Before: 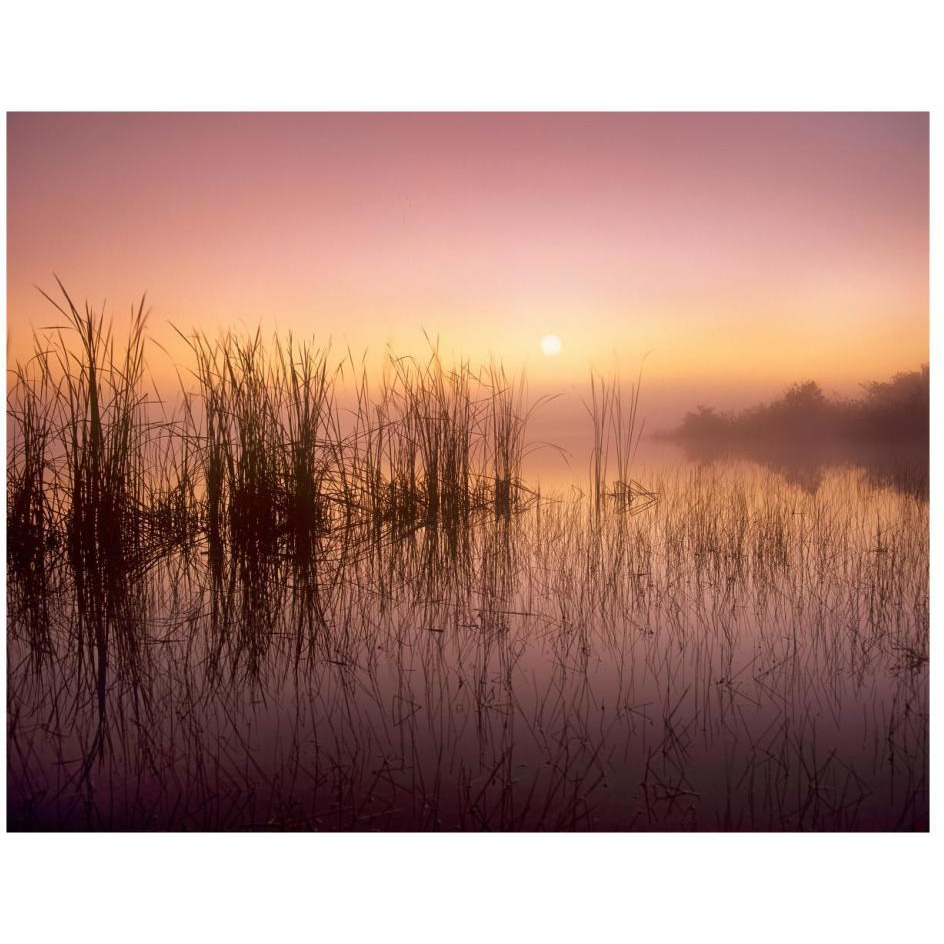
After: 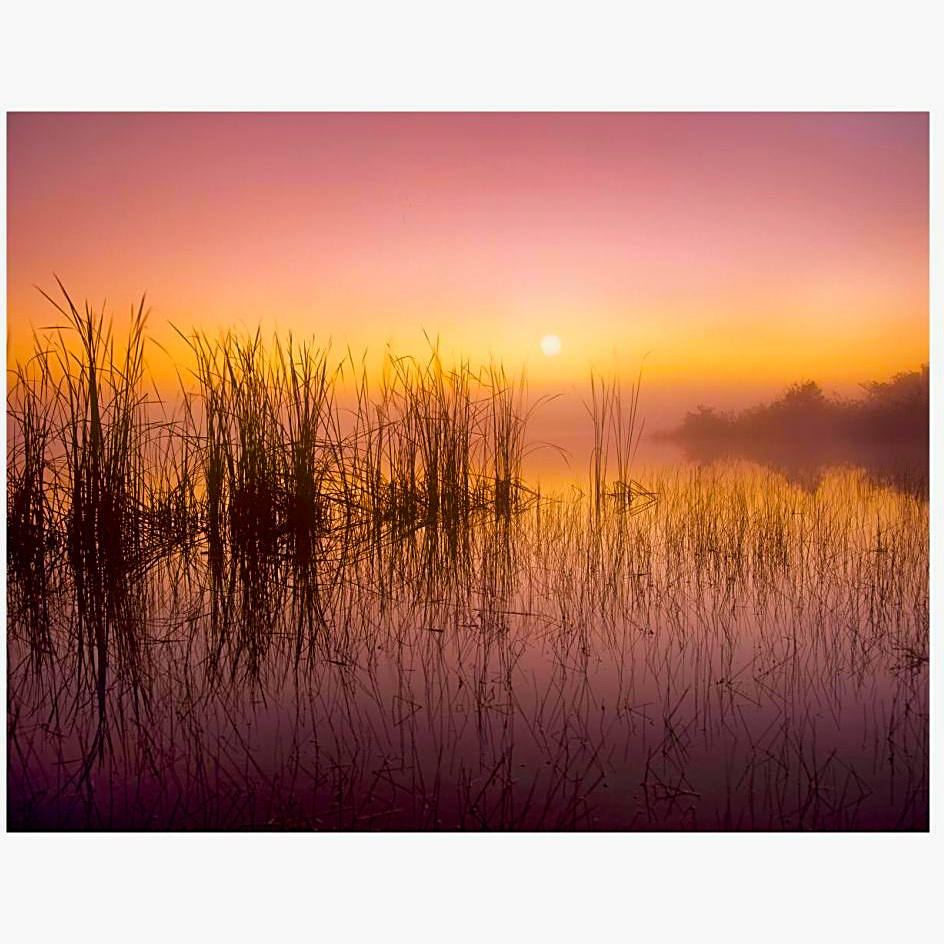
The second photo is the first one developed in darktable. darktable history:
sharpen: on, module defaults
color balance rgb: linear chroma grading › global chroma 8.378%, perceptual saturation grading › global saturation 25.612%, perceptual brilliance grading › global brilliance 1.47%, perceptual brilliance grading › highlights -3.688%, global vibrance 25.195%
